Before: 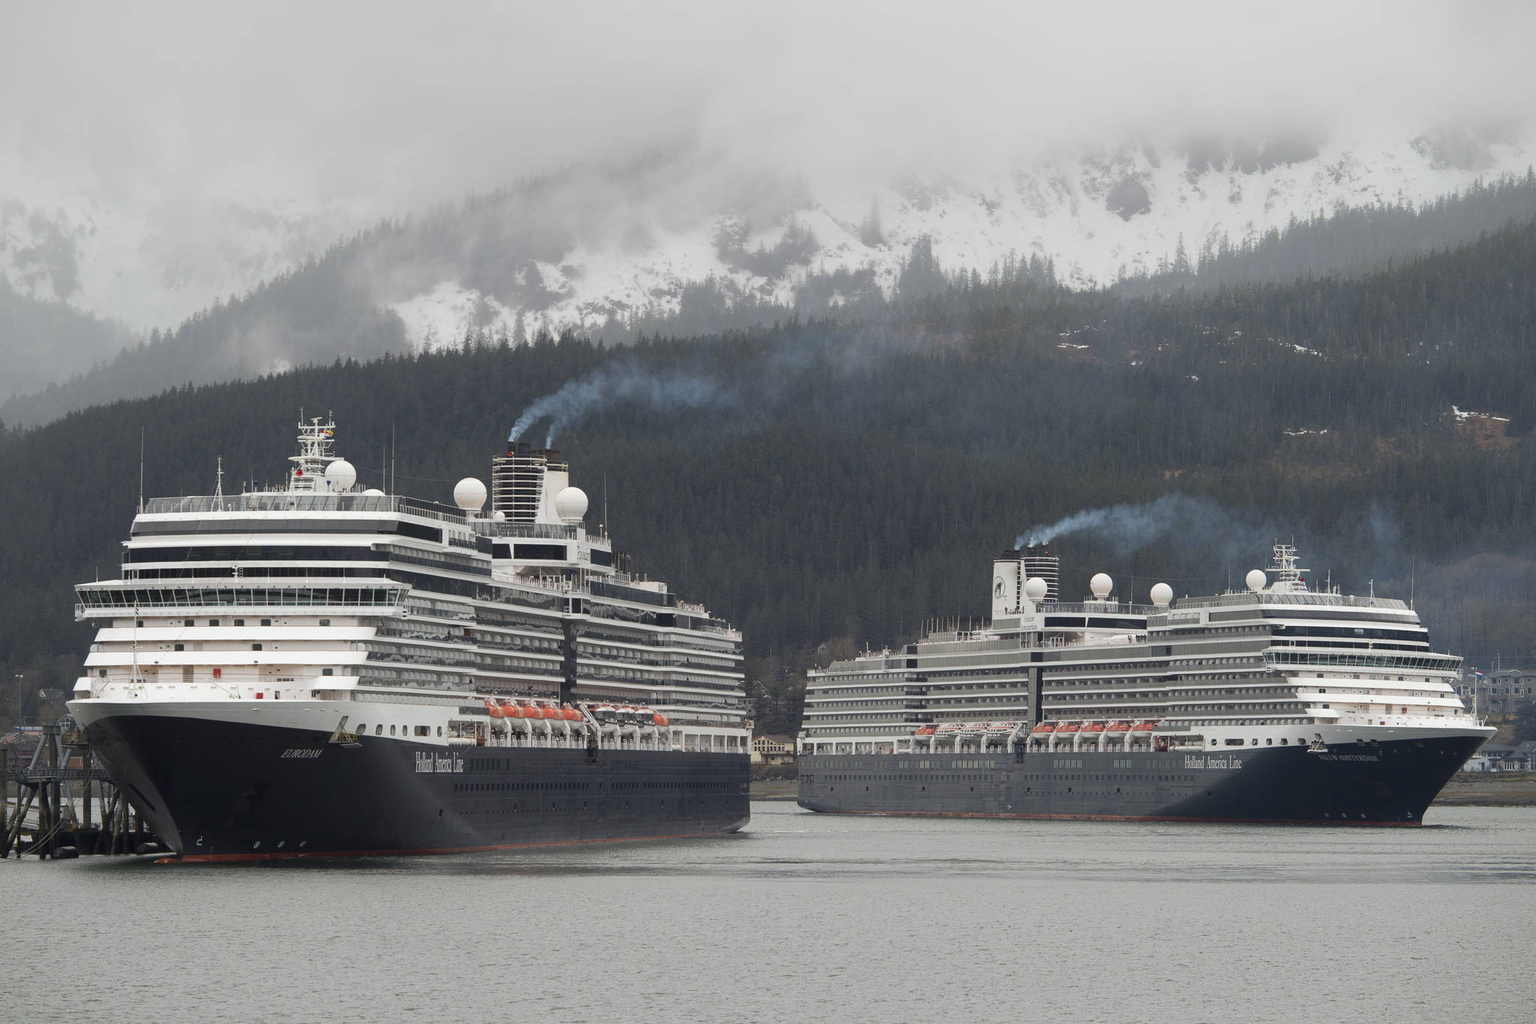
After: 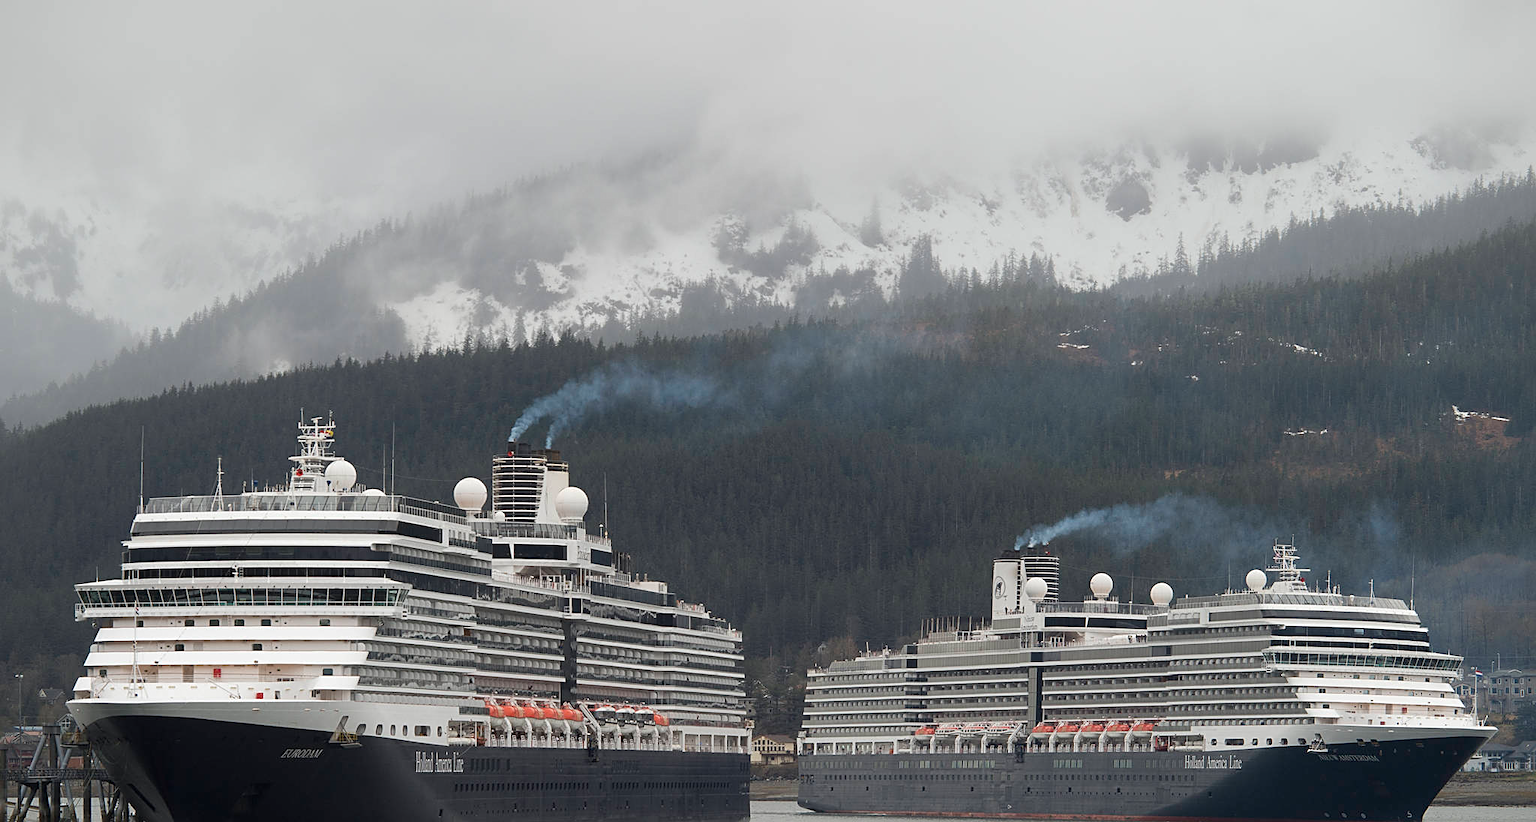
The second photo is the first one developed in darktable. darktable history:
crop: bottom 19.675%
sharpen: on, module defaults
